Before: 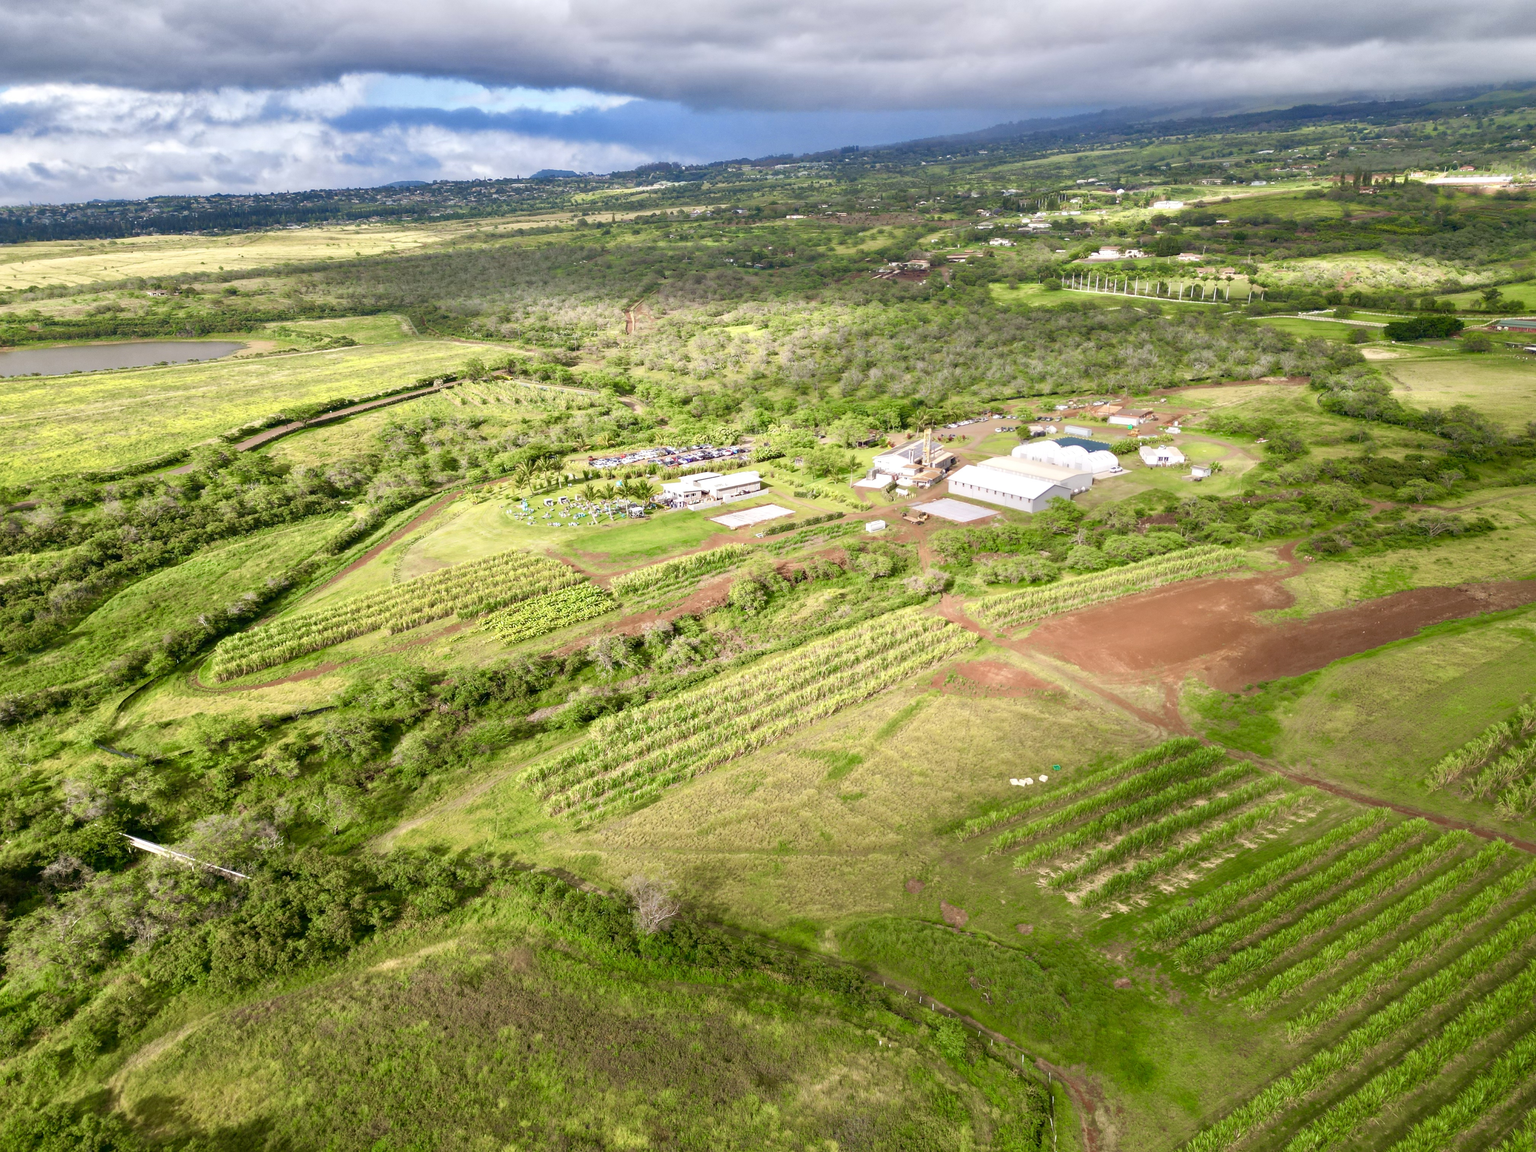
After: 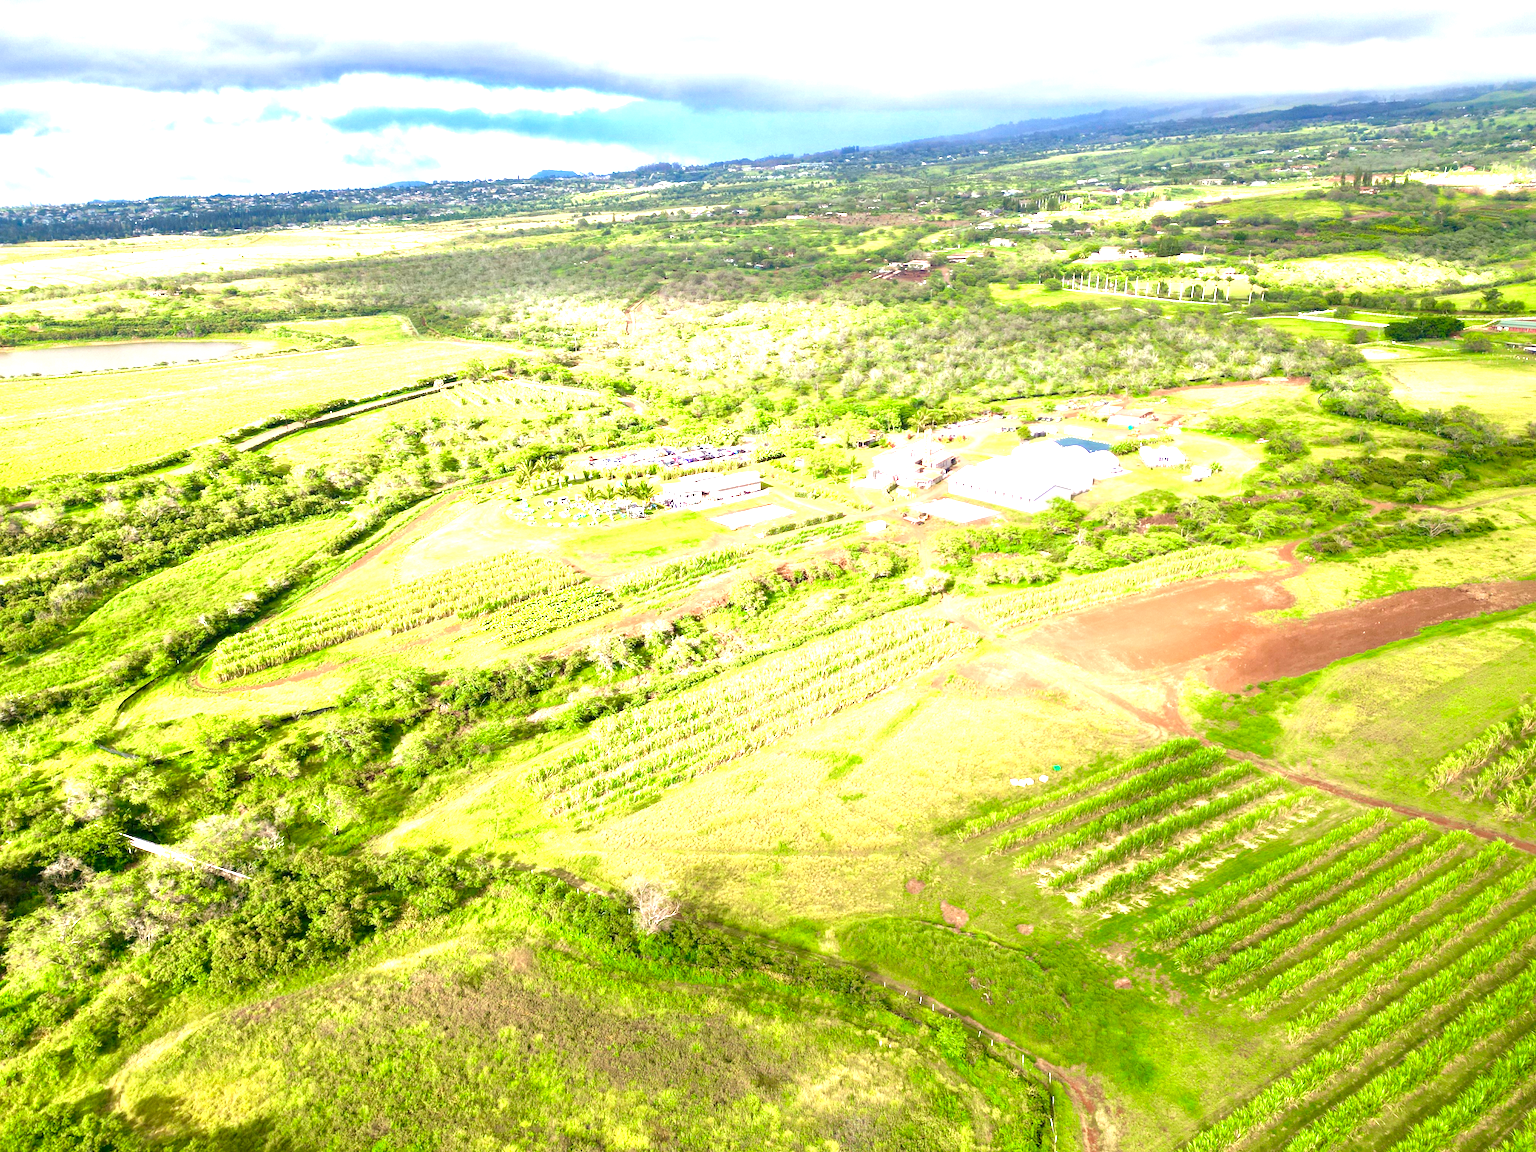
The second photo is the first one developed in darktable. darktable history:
exposure: exposure 1.48 EV, compensate exposure bias true, compensate highlight preservation false
